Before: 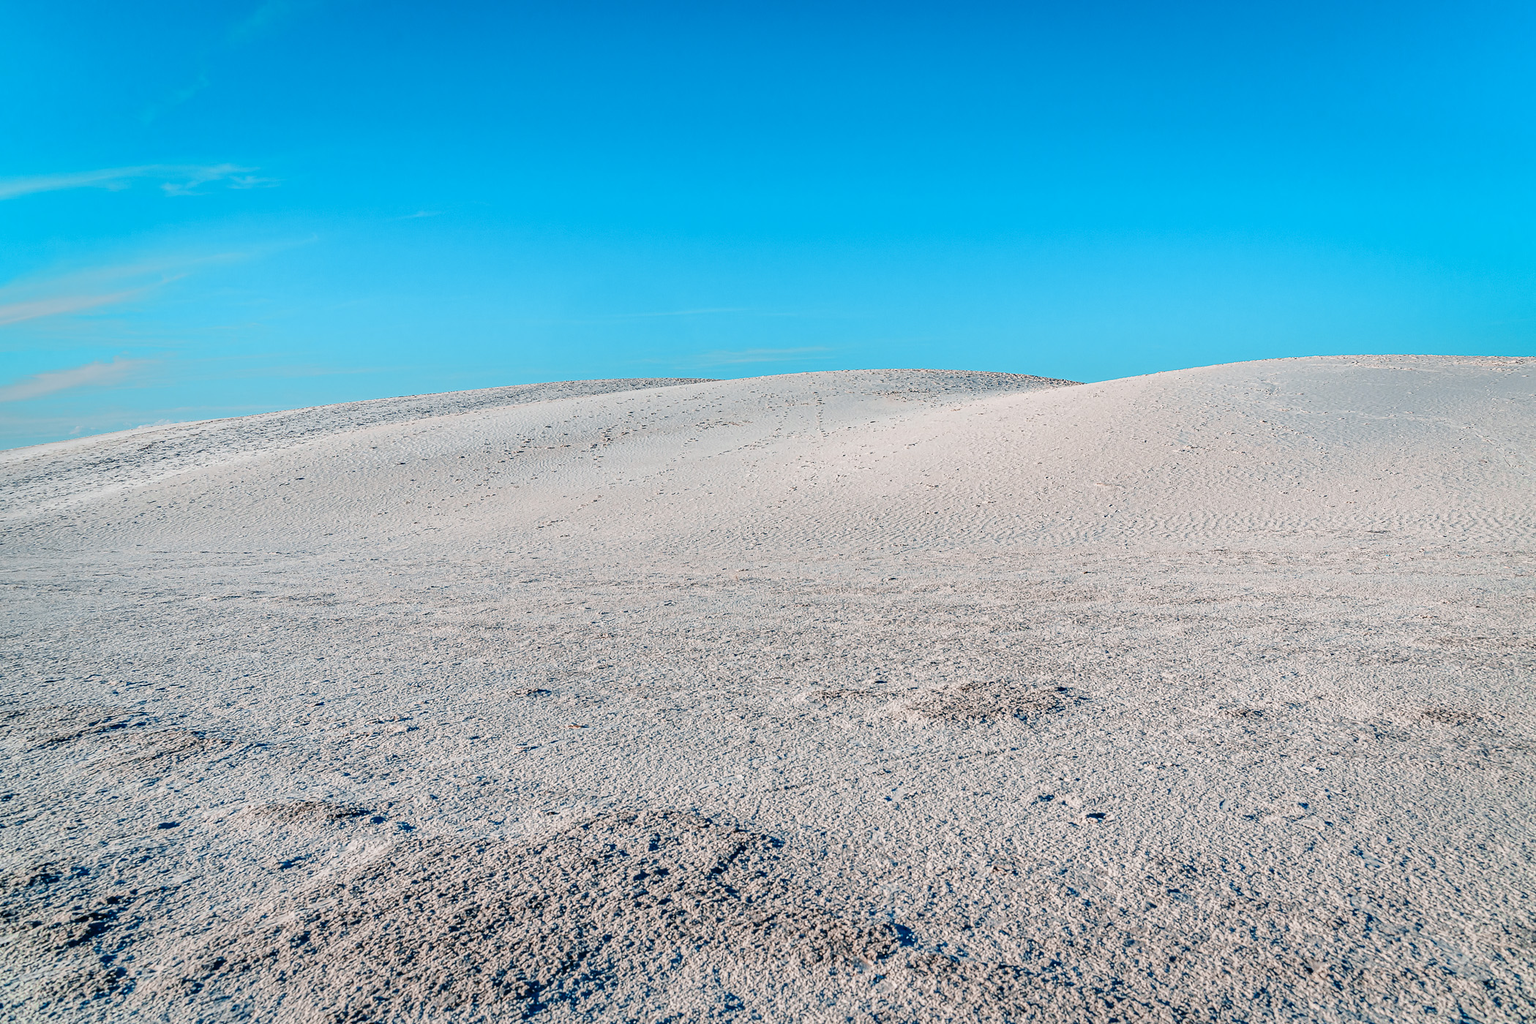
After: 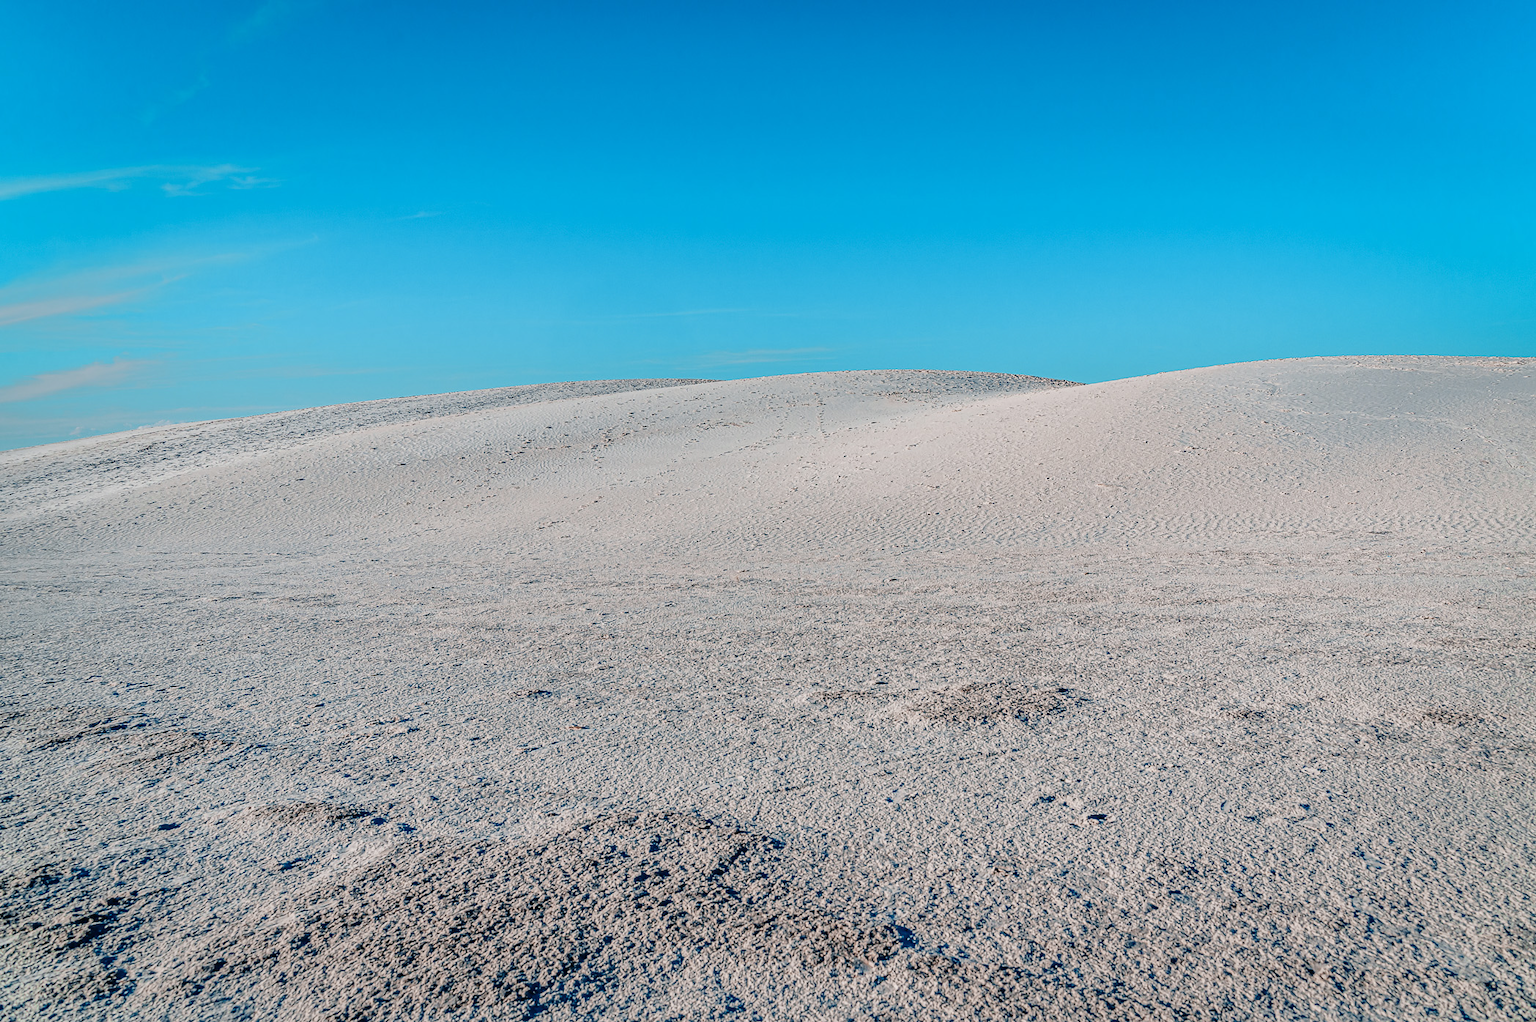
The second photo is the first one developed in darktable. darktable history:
crop: top 0.05%, bottom 0.098%
exposure: exposure -0.21 EV, compensate highlight preservation false
